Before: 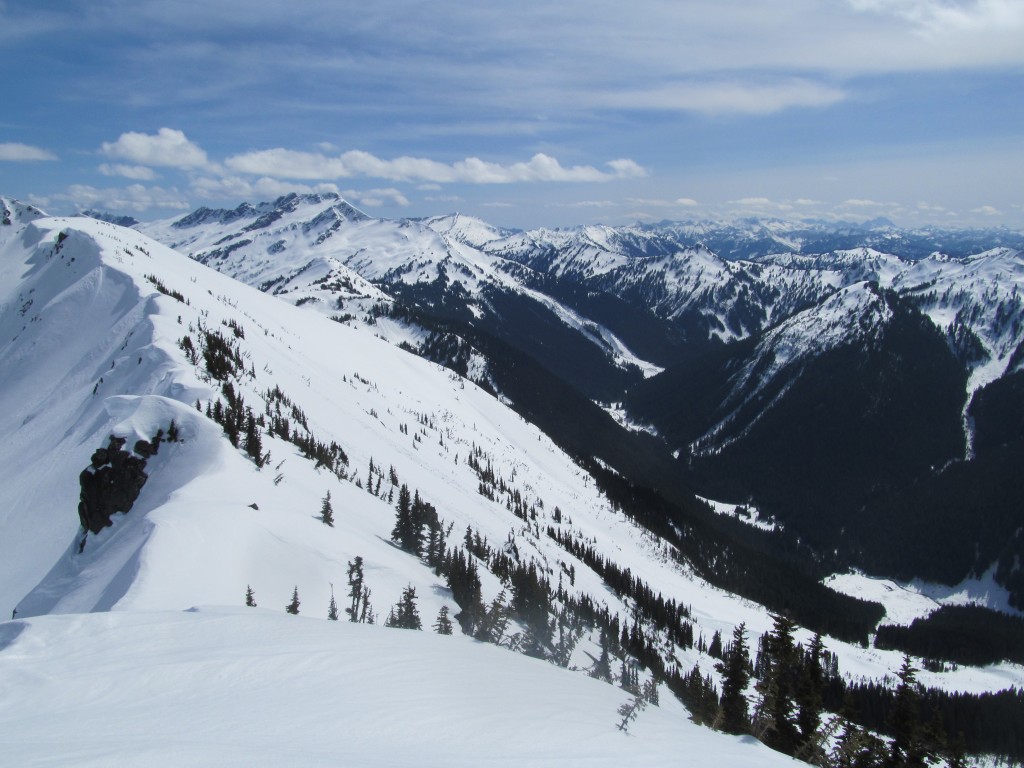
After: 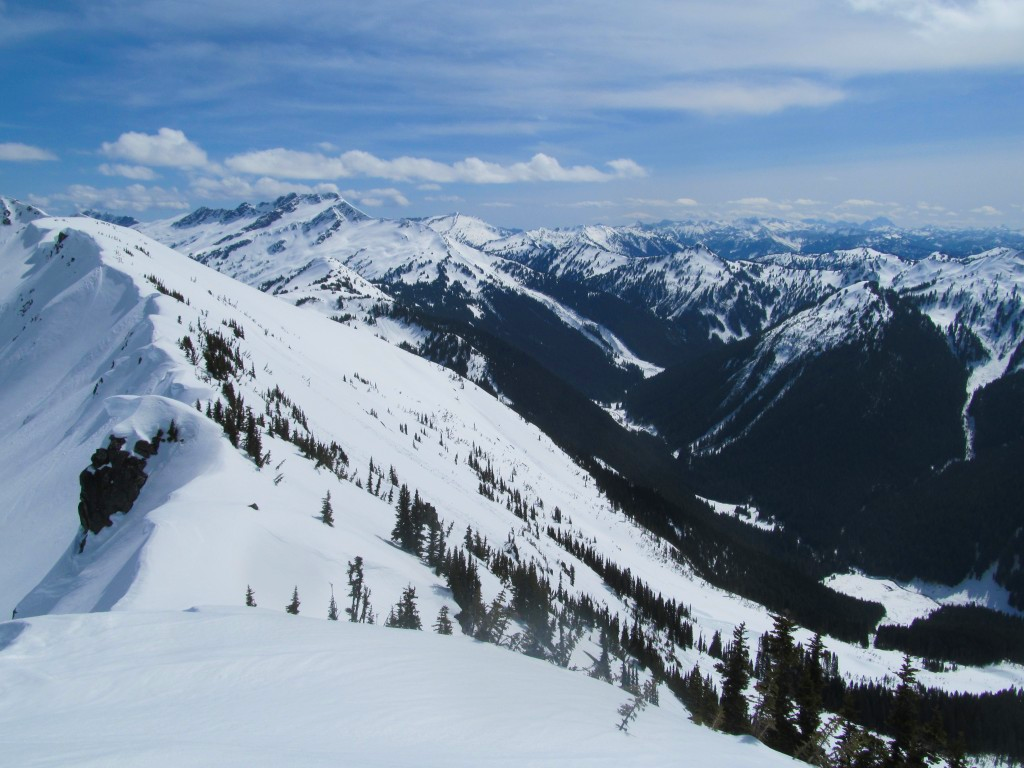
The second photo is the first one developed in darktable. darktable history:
color balance rgb: shadows lift › chroma 0.946%, shadows lift › hue 110.79°, perceptual saturation grading › global saturation 31.236%, perceptual brilliance grading › global brilliance -0.519%, perceptual brilliance grading › highlights -1.024%, perceptual brilliance grading › mid-tones -0.843%, perceptual brilliance grading › shadows -1.008%
